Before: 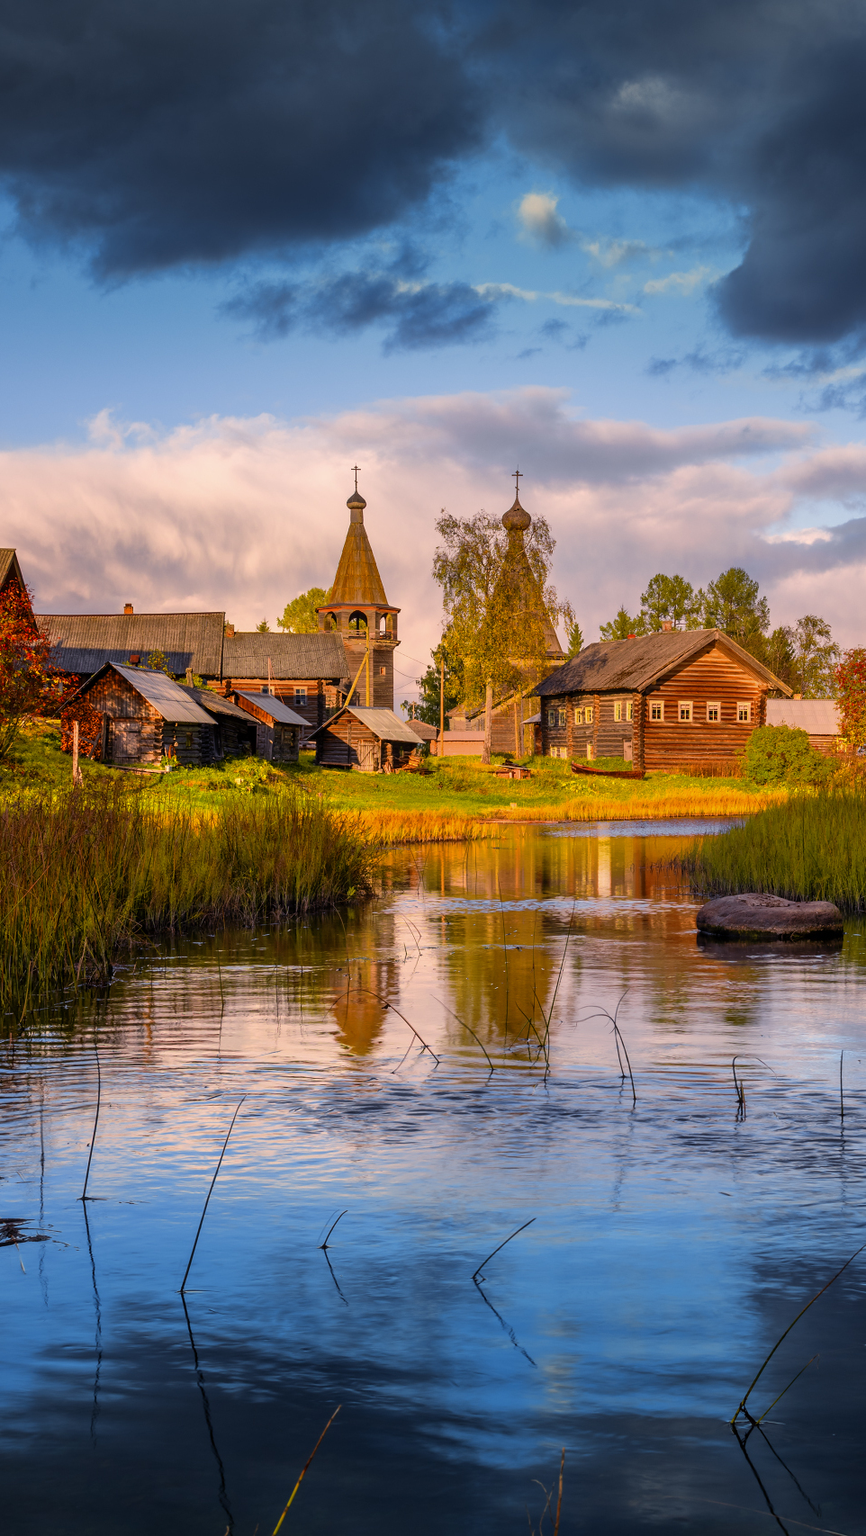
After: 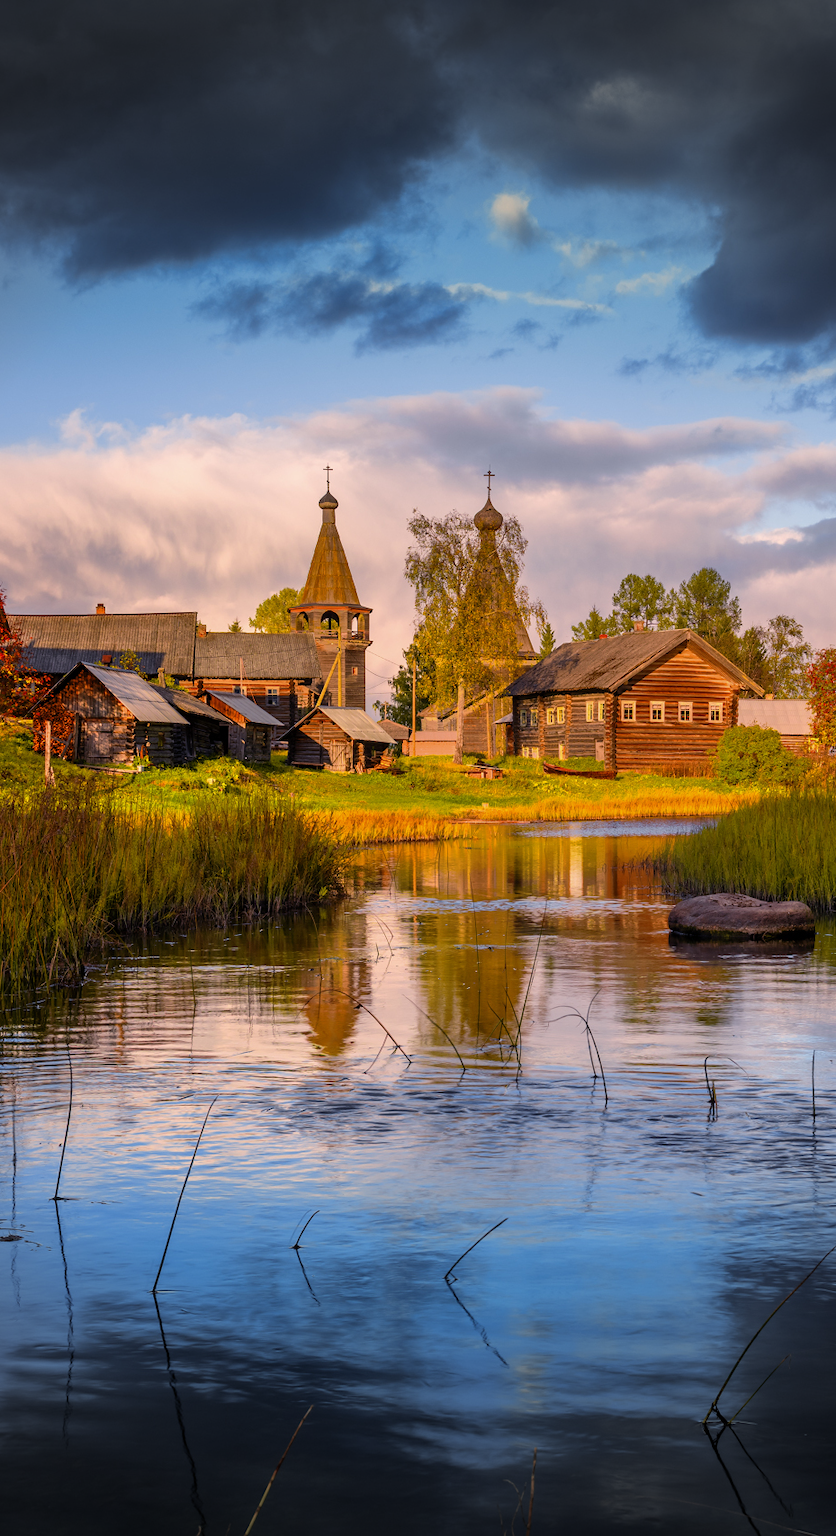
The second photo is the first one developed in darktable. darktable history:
vignetting: fall-off start 69.17%, fall-off radius 29.09%, width/height ratio 0.991, shape 0.852
crop and rotate: left 3.272%
